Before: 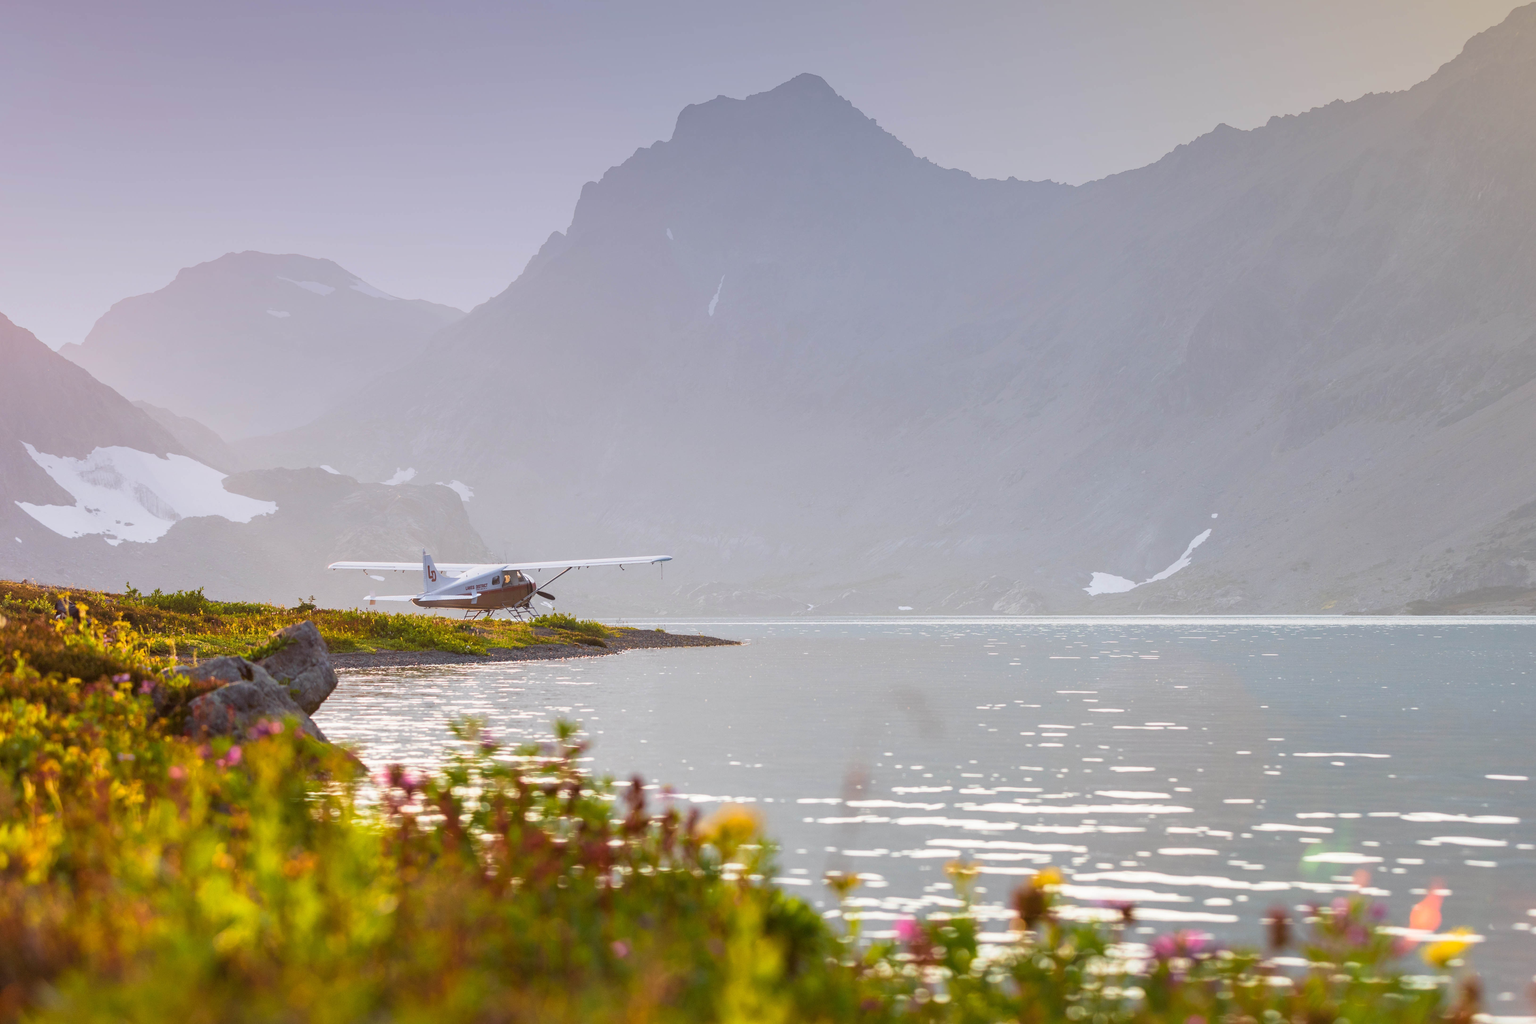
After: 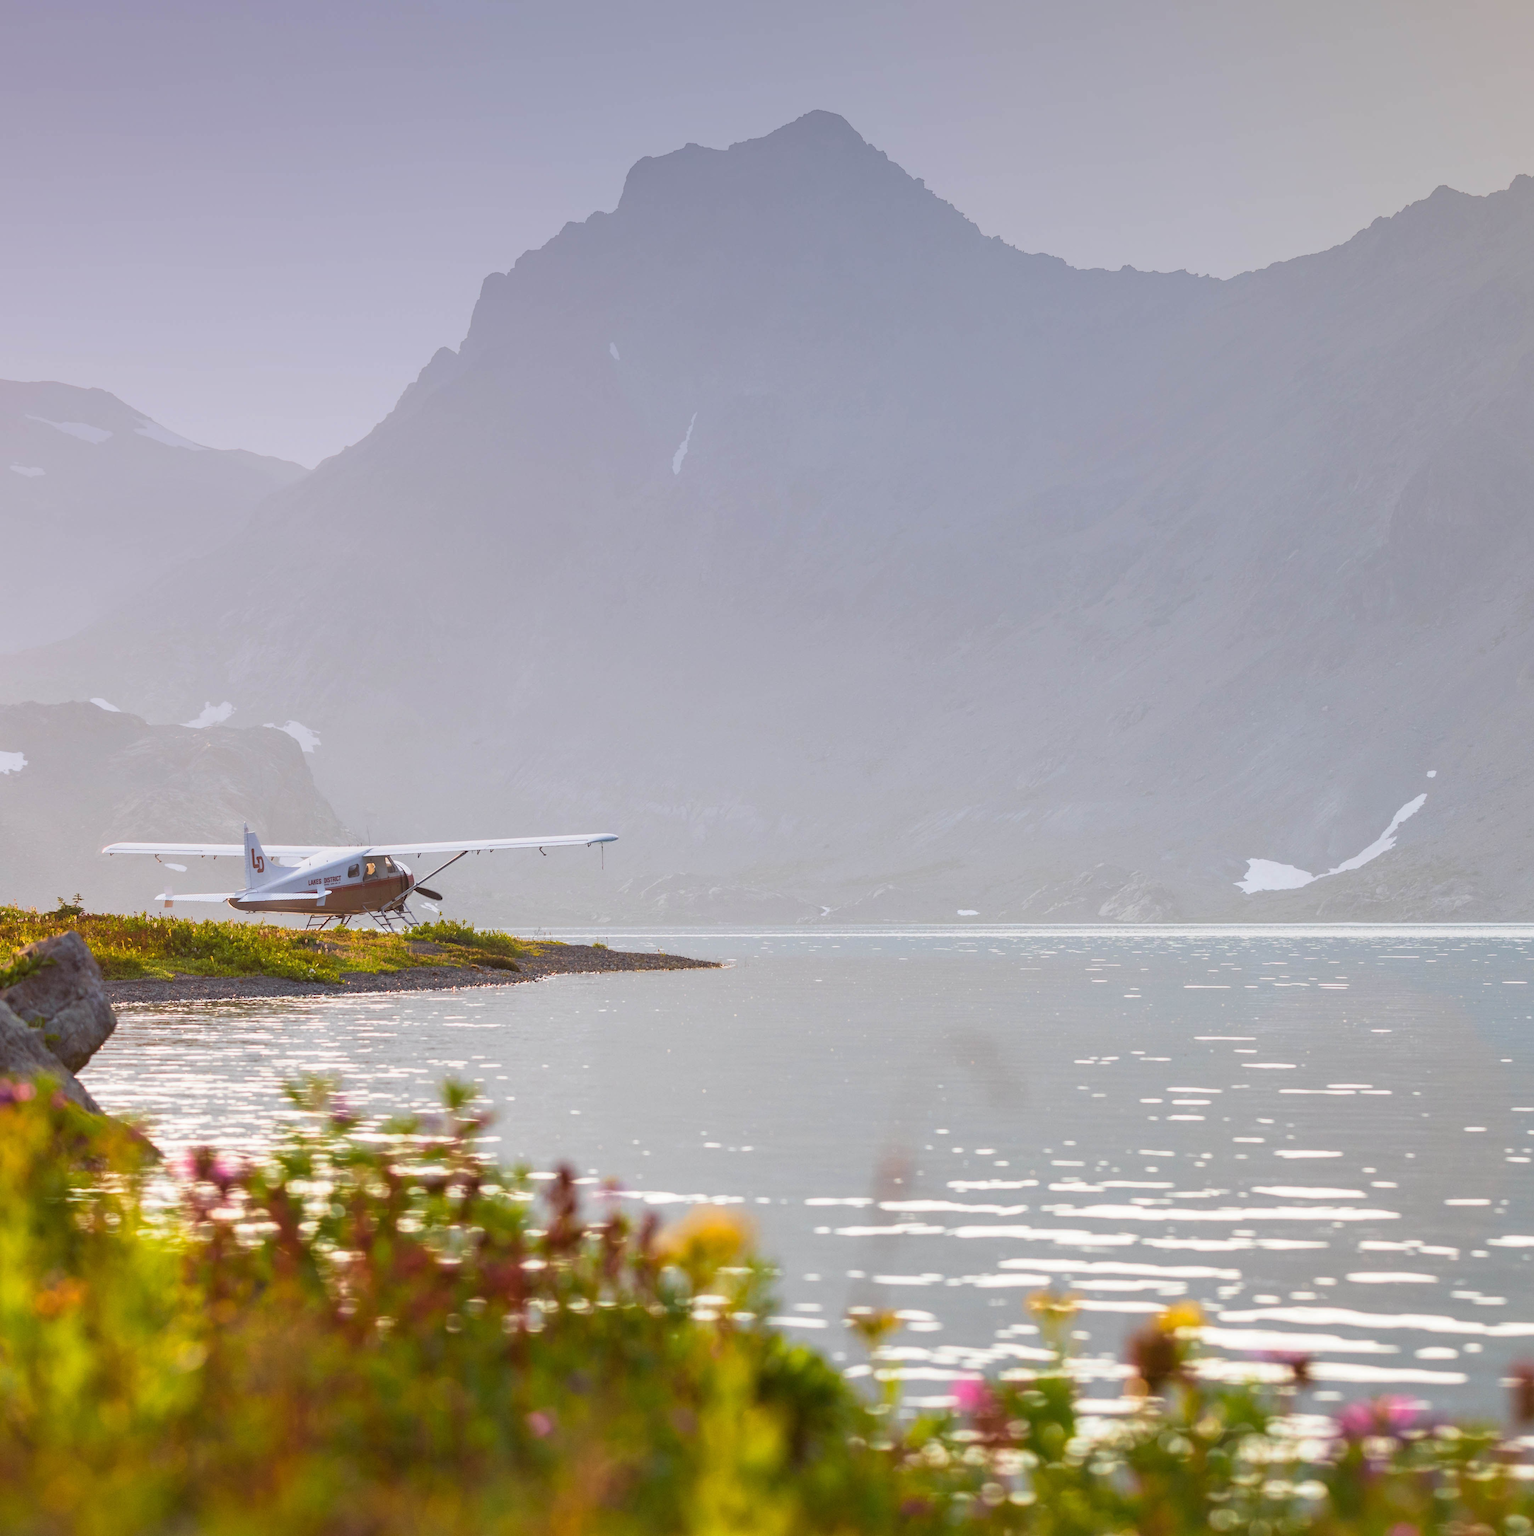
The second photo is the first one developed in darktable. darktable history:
crop: left 16.95%, right 16.426%
